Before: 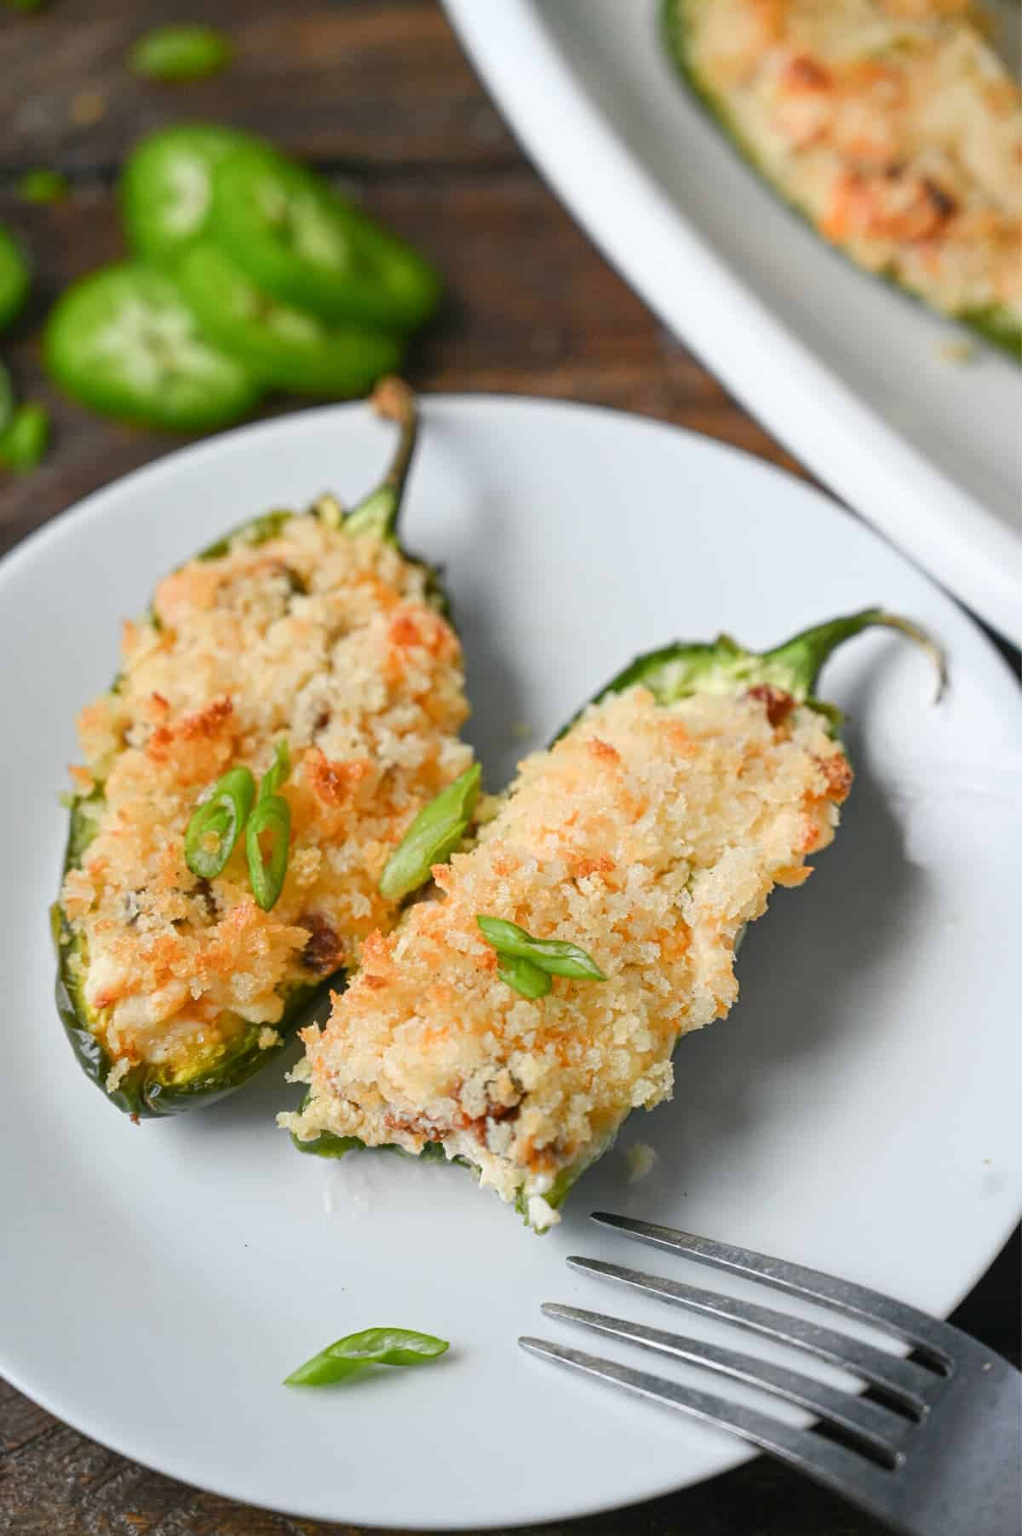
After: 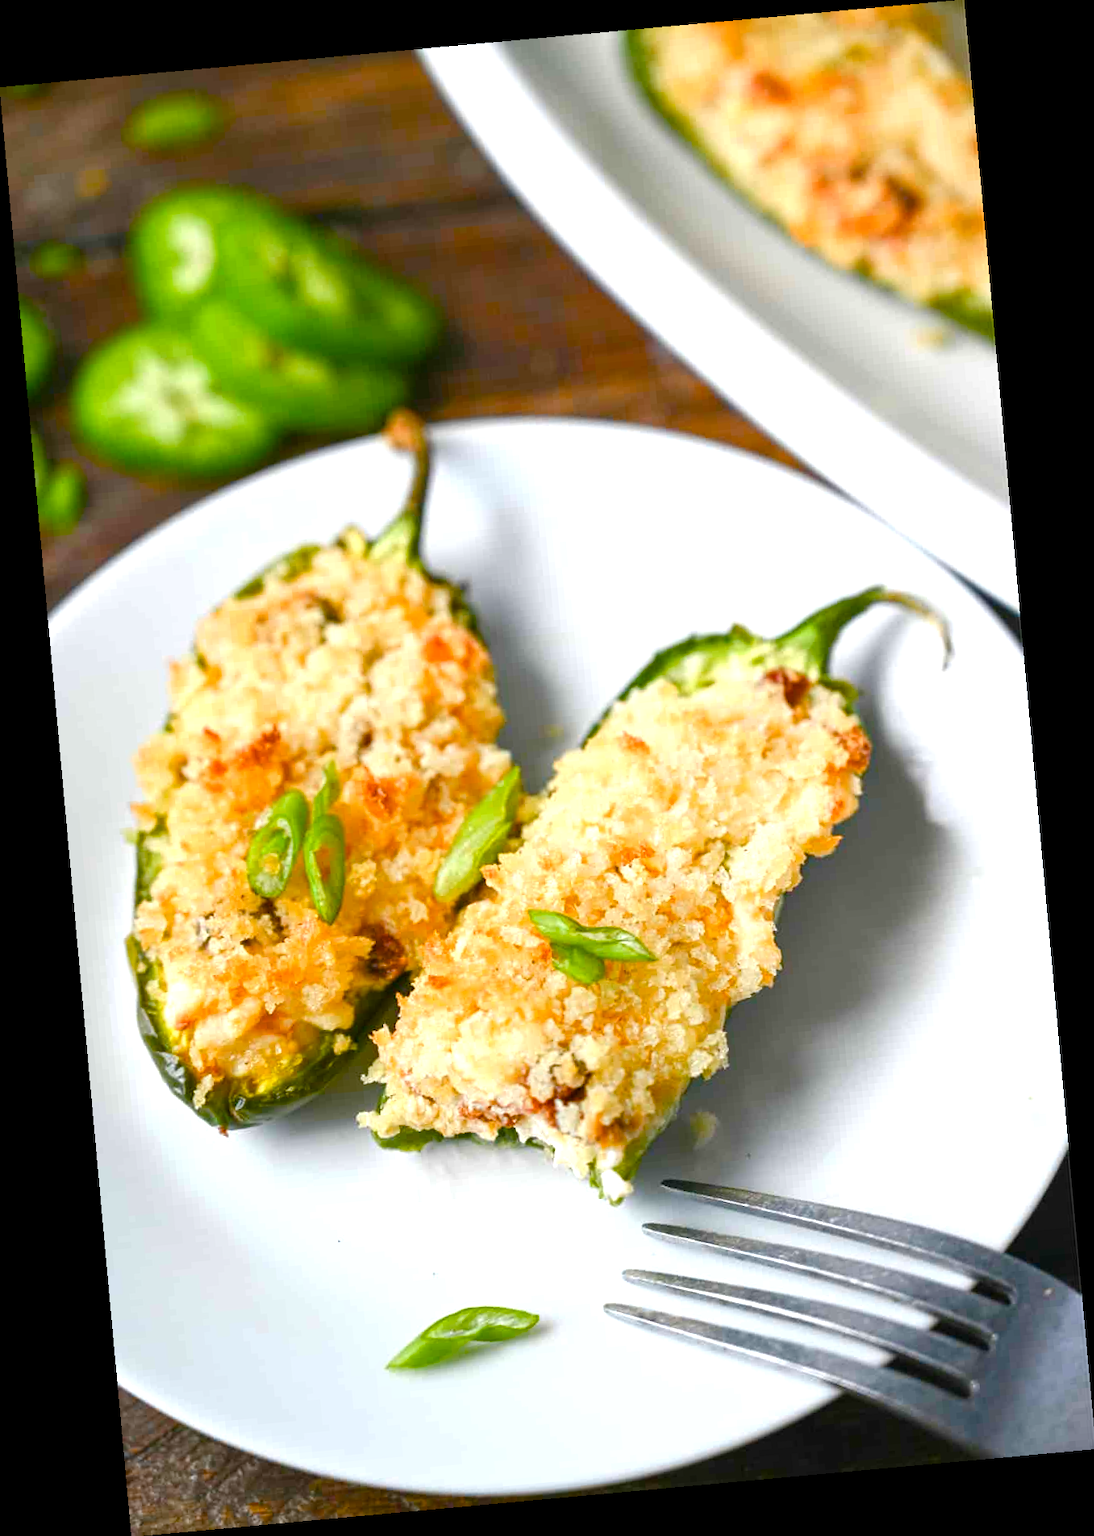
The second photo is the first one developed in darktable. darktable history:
rotate and perspective: rotation -5.2°, automatic cropping off
color balance rgb: linear chroma grading › shadows -2.2%, linear chroma grading › highlights -15%, linear chroma grading › global chroma -10%, linear chroma grading › mid-tones -10%, perceptual saturation grading › global saturation 45%, perceptual saturation grading › highlights -50%, perceptual saturation grading › shadows 30%, perceptual brilliance grading › global brilliance 18%, global vibrance 45%
